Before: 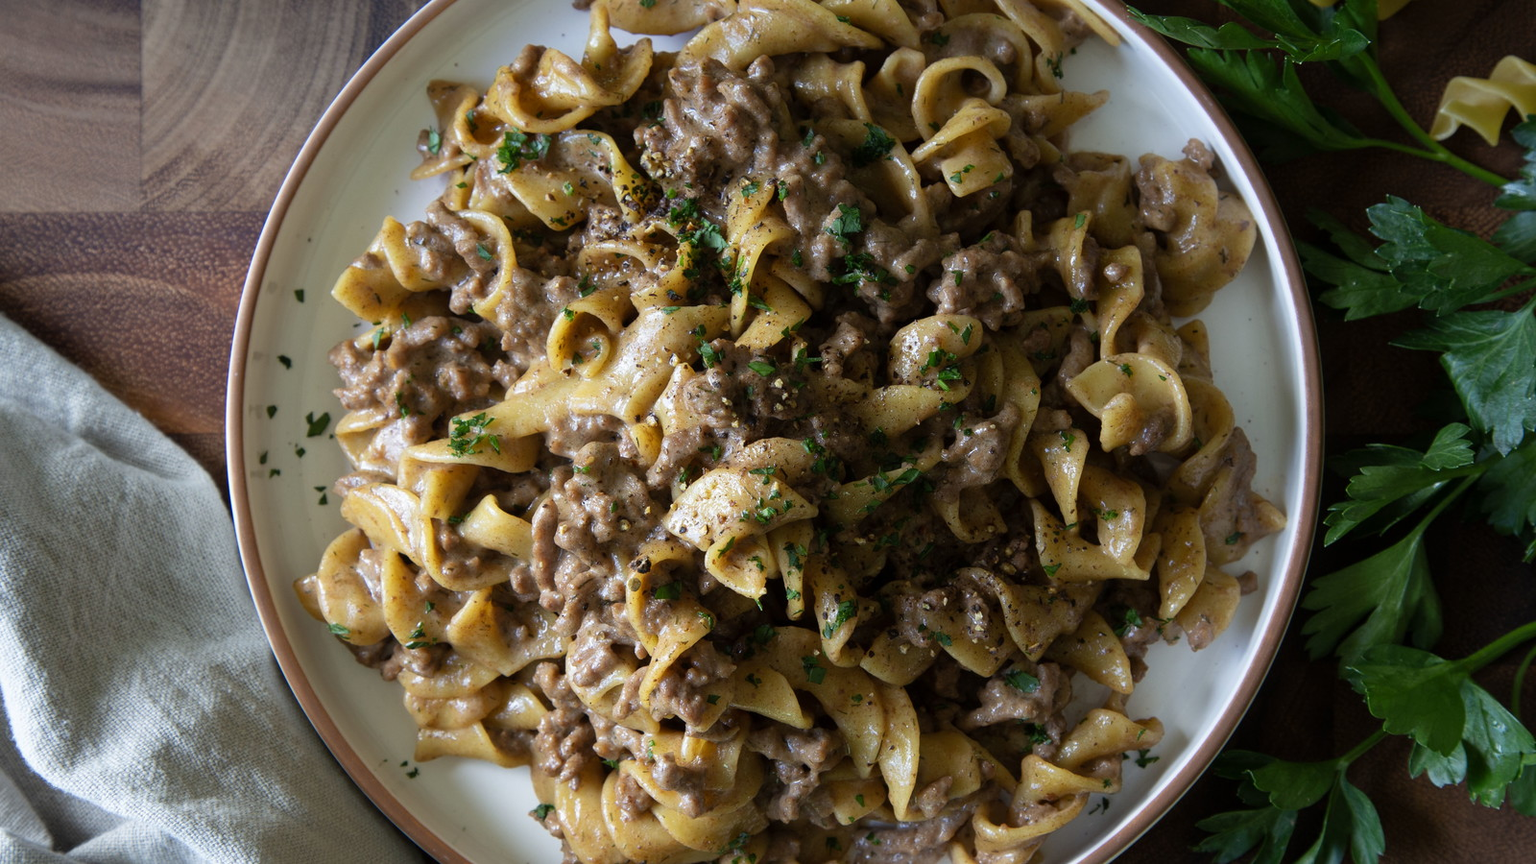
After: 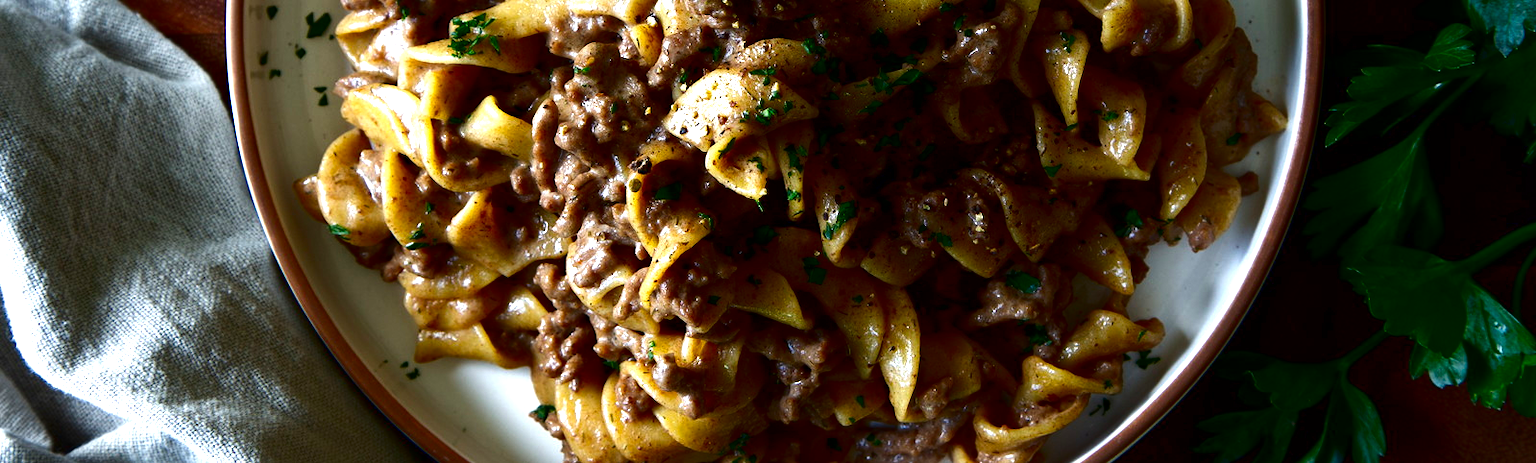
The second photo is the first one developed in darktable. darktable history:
exposure: black level correction 0, exposure 0.7 EV, compensate exposure bias true, compensate highlight preservation false
crop and rotate: top 46.237%
contrast brightness saturation: contrast 0.09, brightness -0.59, saturation 0.17
